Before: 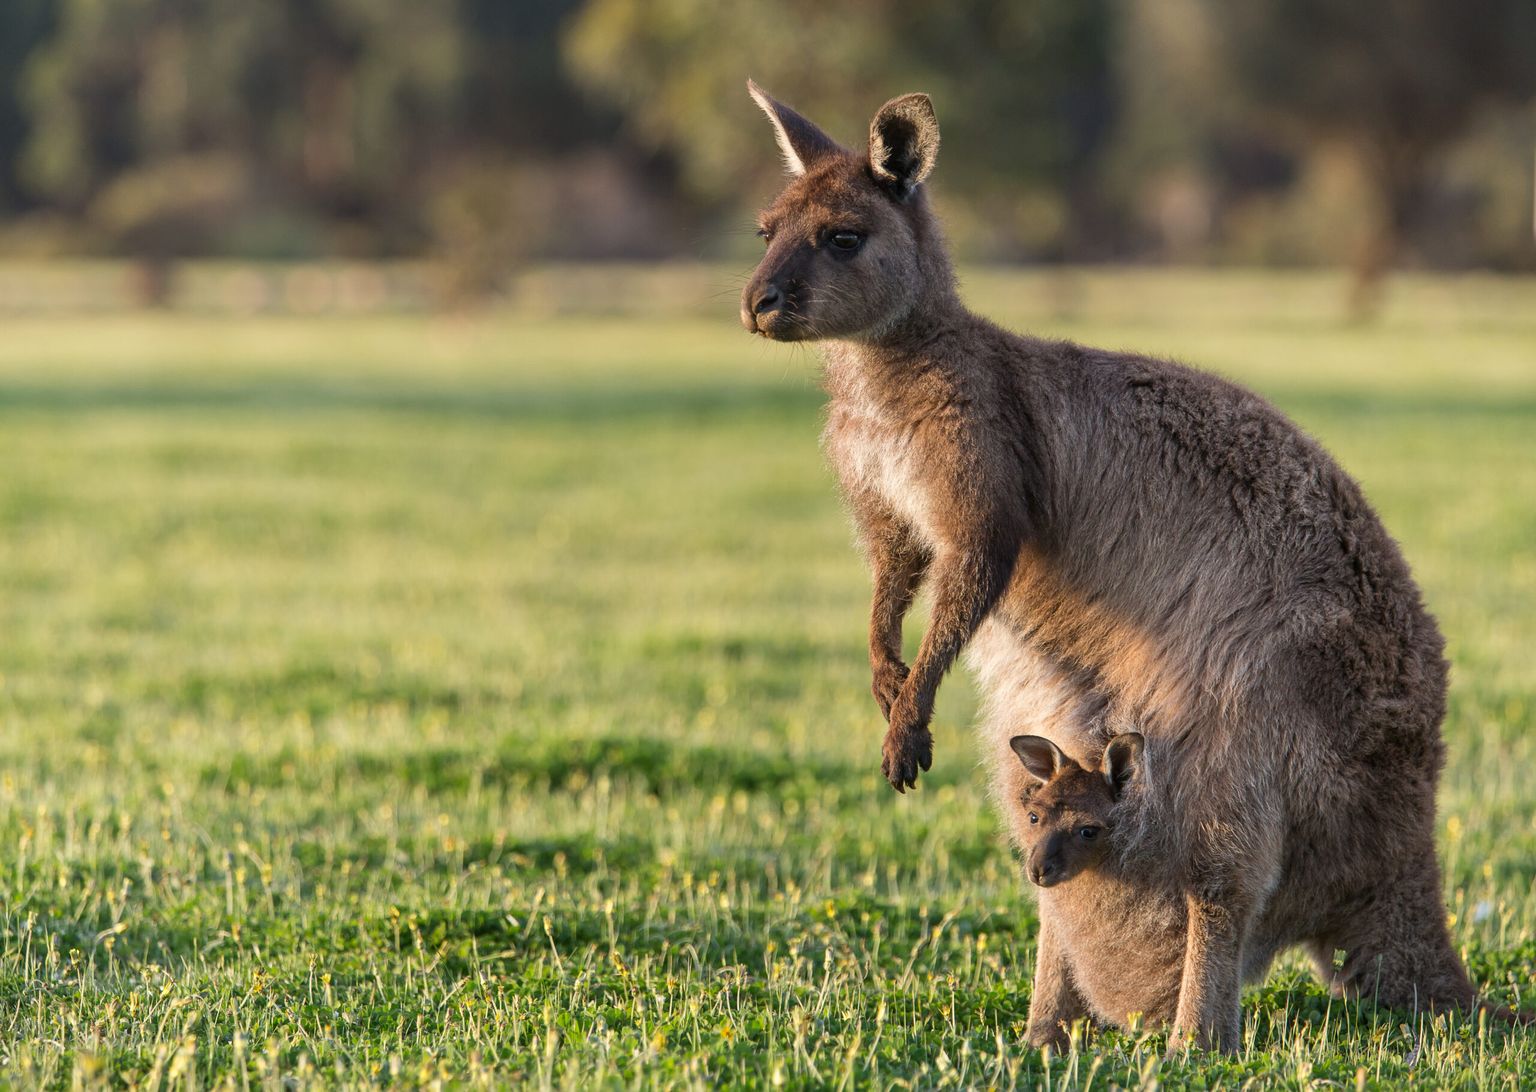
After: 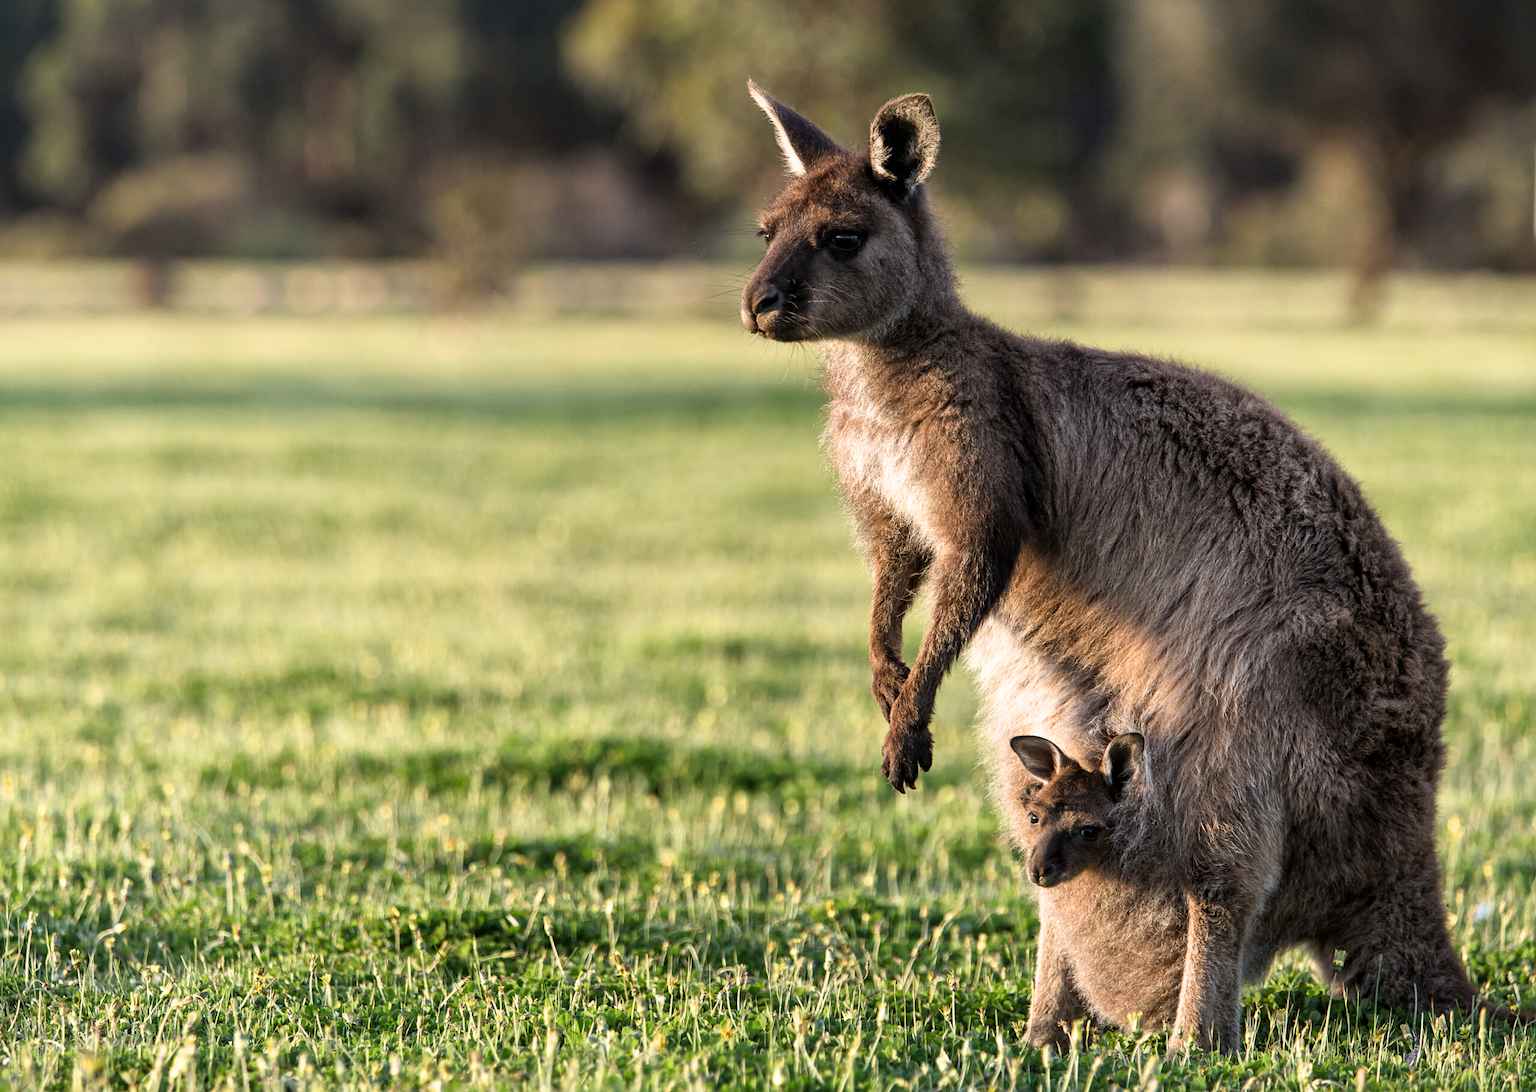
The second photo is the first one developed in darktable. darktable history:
local contrast: mode bilateral grid, contrast 10, coarseness 25, detail 115%, midtone range 0.2
filmic rgb: white relative exposure 2.34 EV, hardness 6.59
